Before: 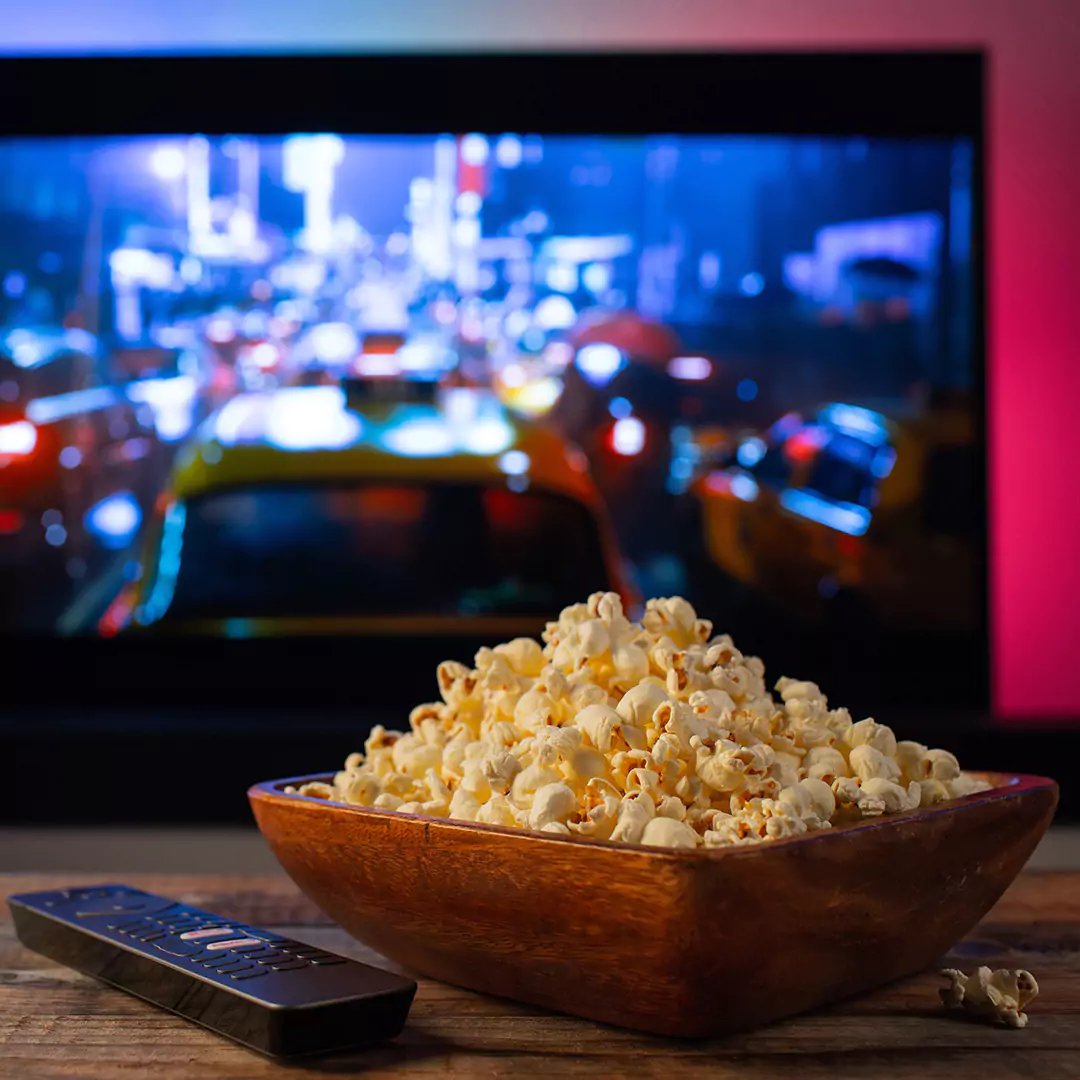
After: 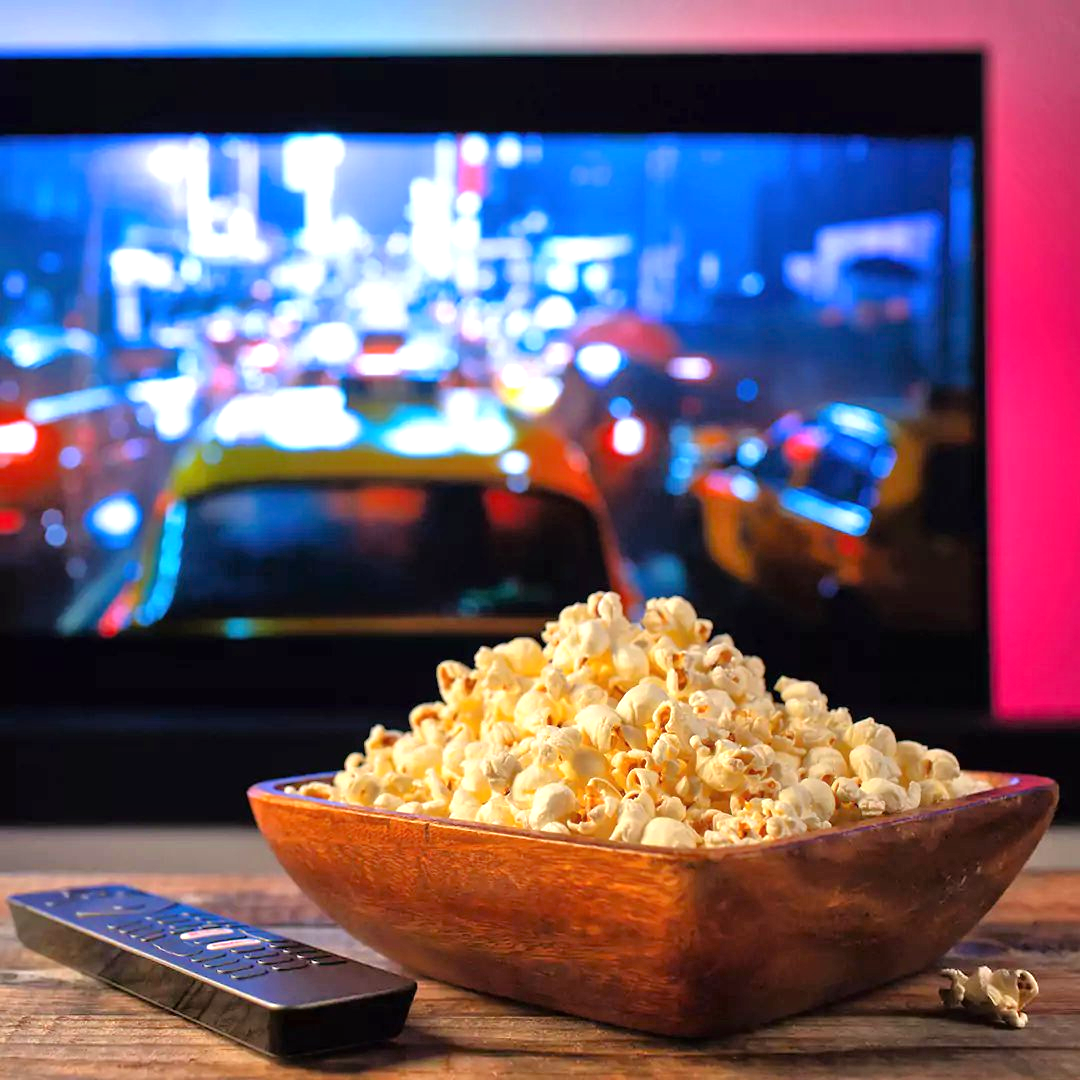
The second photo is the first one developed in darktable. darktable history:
tone equalizer: -7 EV 0.15 EV, -6 EV 0.6 EV, -5 EV 1.15 EV, -4 EV 1.33 EV, -3 EV 1.15 EV, -2 EV 0.6 EV, -1 EV 0.15 EV, mask exposure compensation -0.5 EV
exposure: black level correction 0, exposure 0.7 EV, compensate exposure bias true, compensate highlight preservation false
